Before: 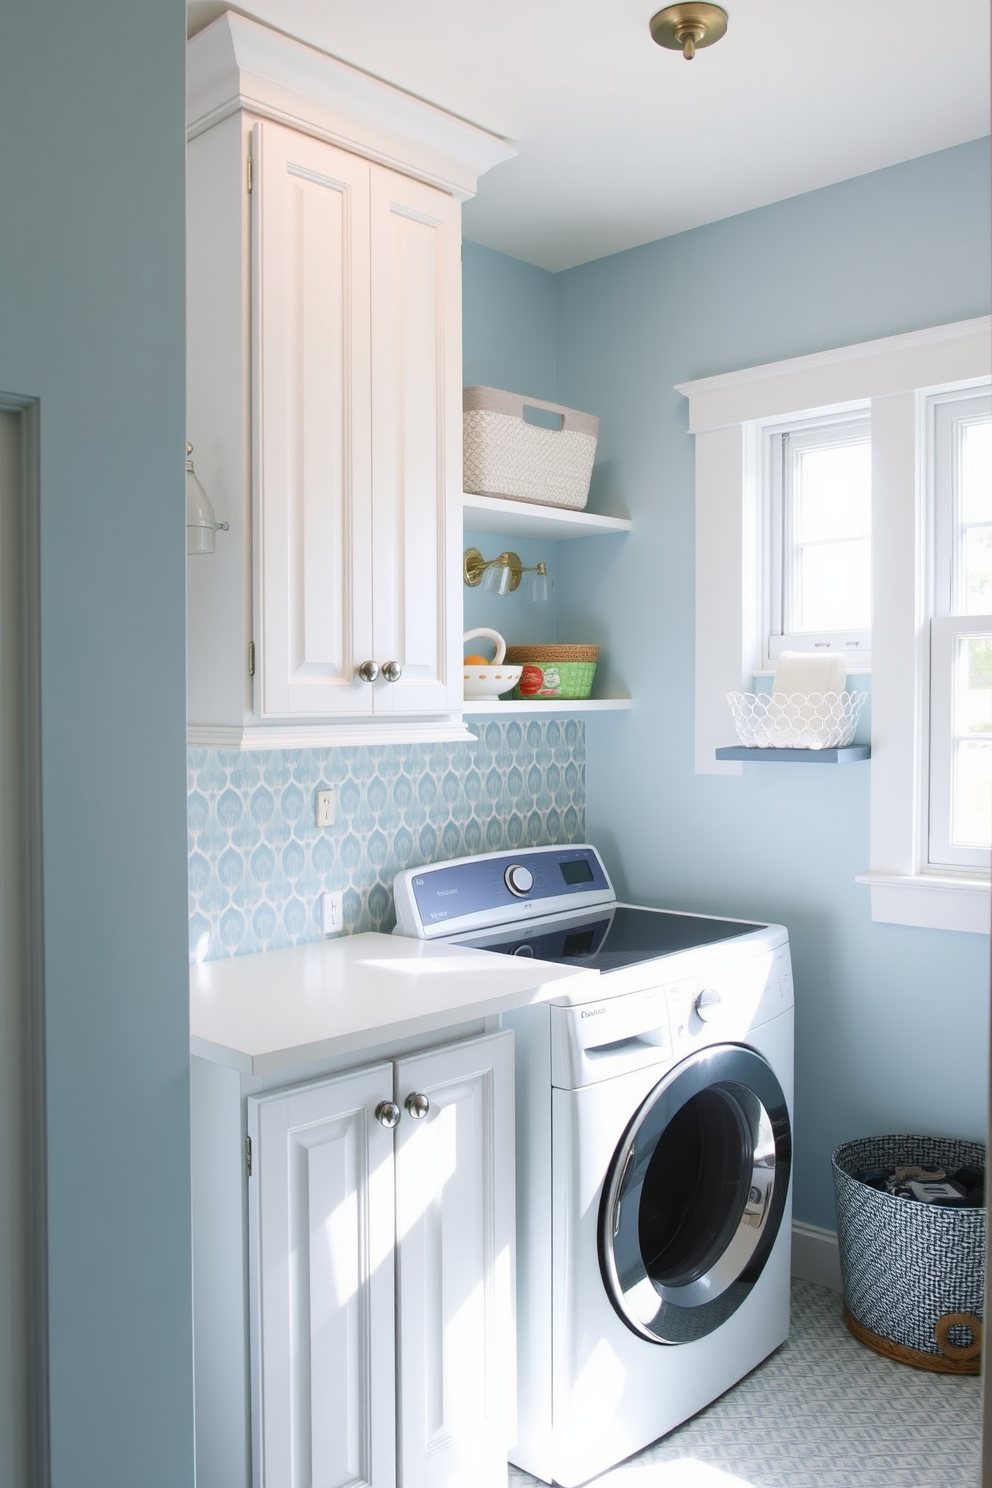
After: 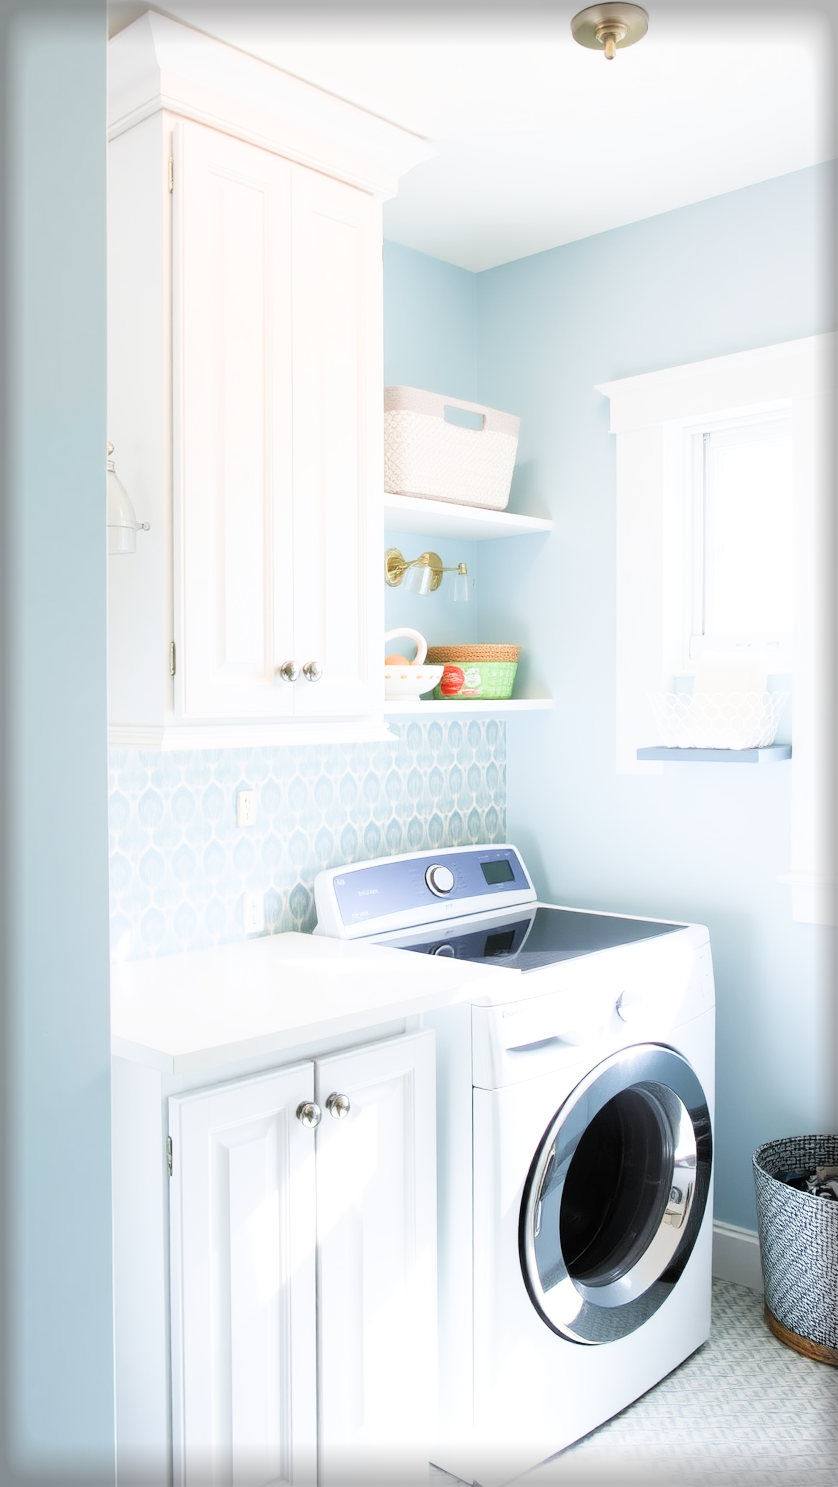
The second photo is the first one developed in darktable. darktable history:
filmic rgb: black relative exposure -5.1 EV, white relative exposure 3.98 EV, threshold 2.98 EV, hardness 2.9, contrast 1.192, highlights saturation mix -29.95%, enable highlight reconstruction true
crop: left 8.035%, right 7.487%
exposure: black level correction 0, exposure 1.524 EV, compensate exposure bias true, compensate highlight preservation false
vignetting: fall-off start 93.82%, fall-off radius 5.37%, automatic ratio true, width/height ratio 1.33, shape 0.041
